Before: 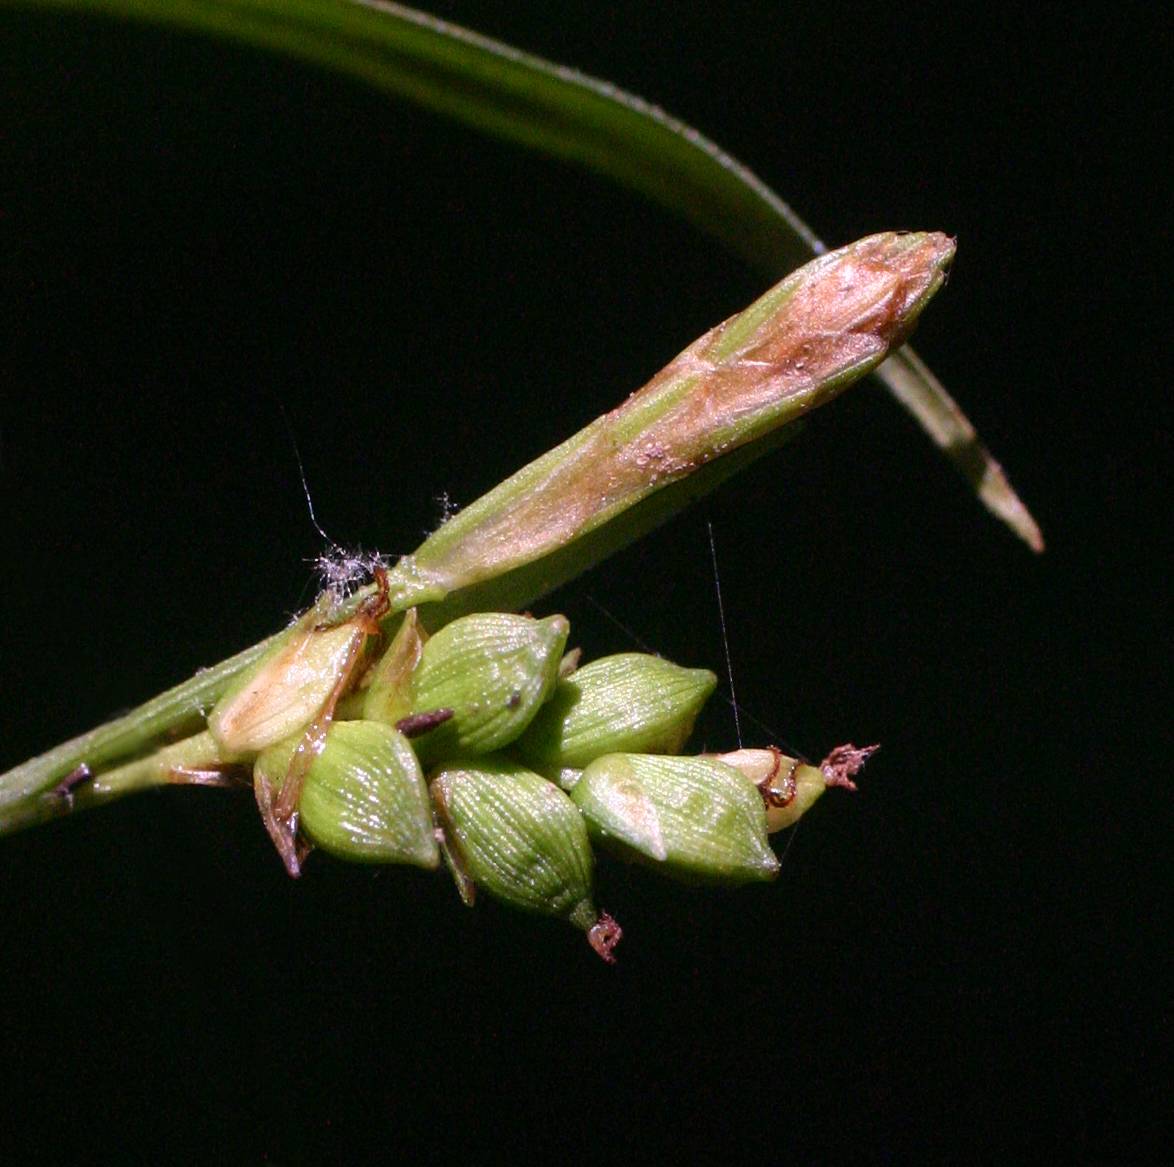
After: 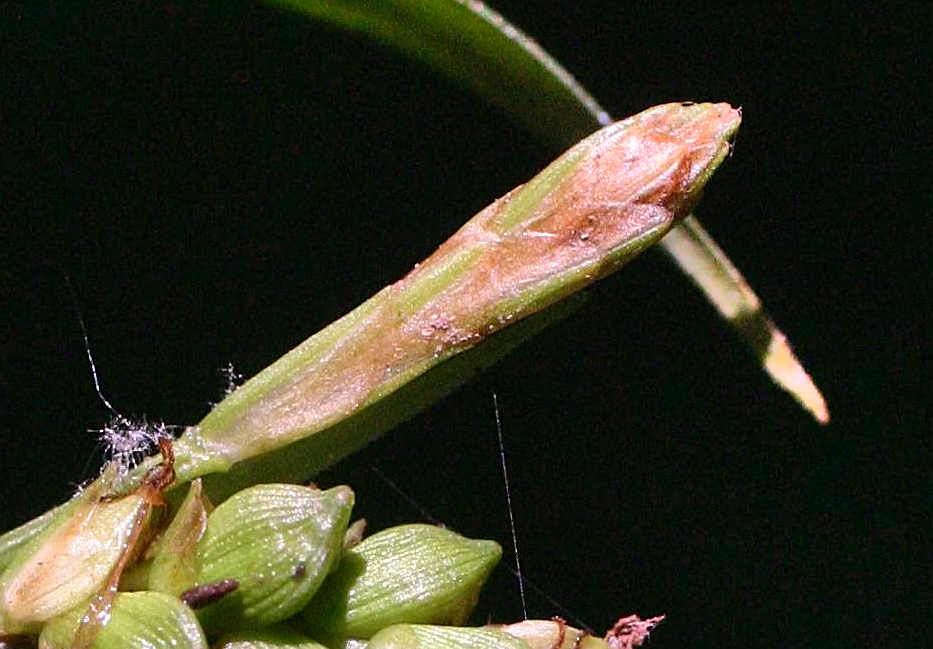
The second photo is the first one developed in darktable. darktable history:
sharpen: radius 1.967
shadows and highlights: soften with gaussian
crop: left 18.38%, top 11.092%, right 2.134%, bottom 33.217%
